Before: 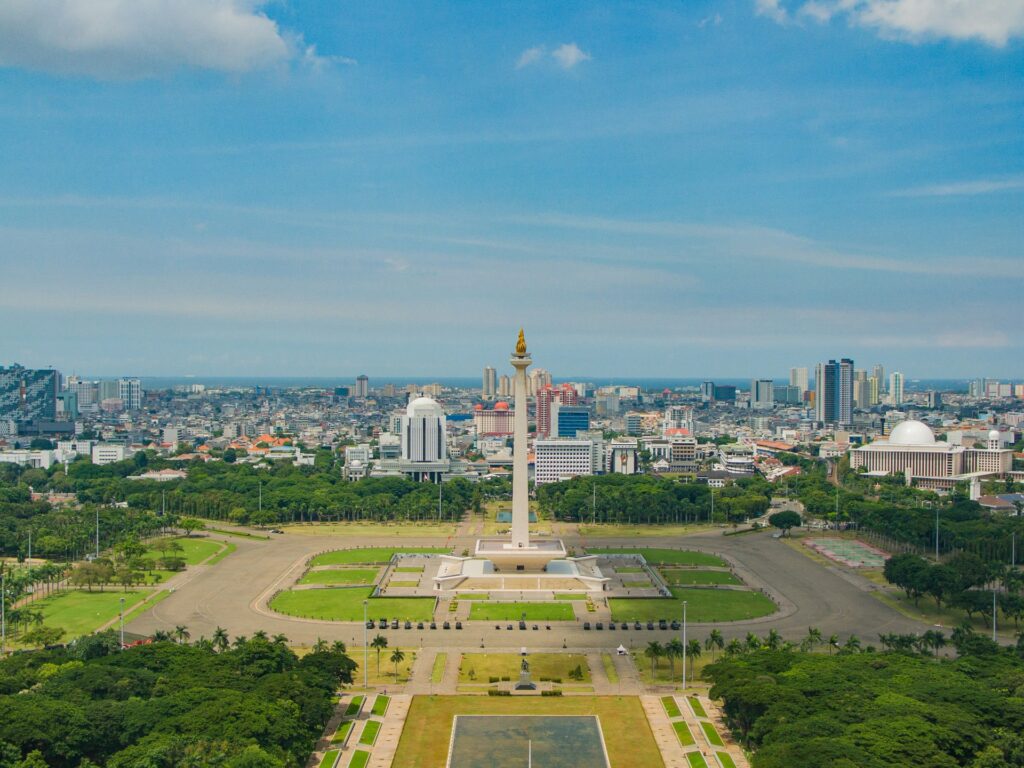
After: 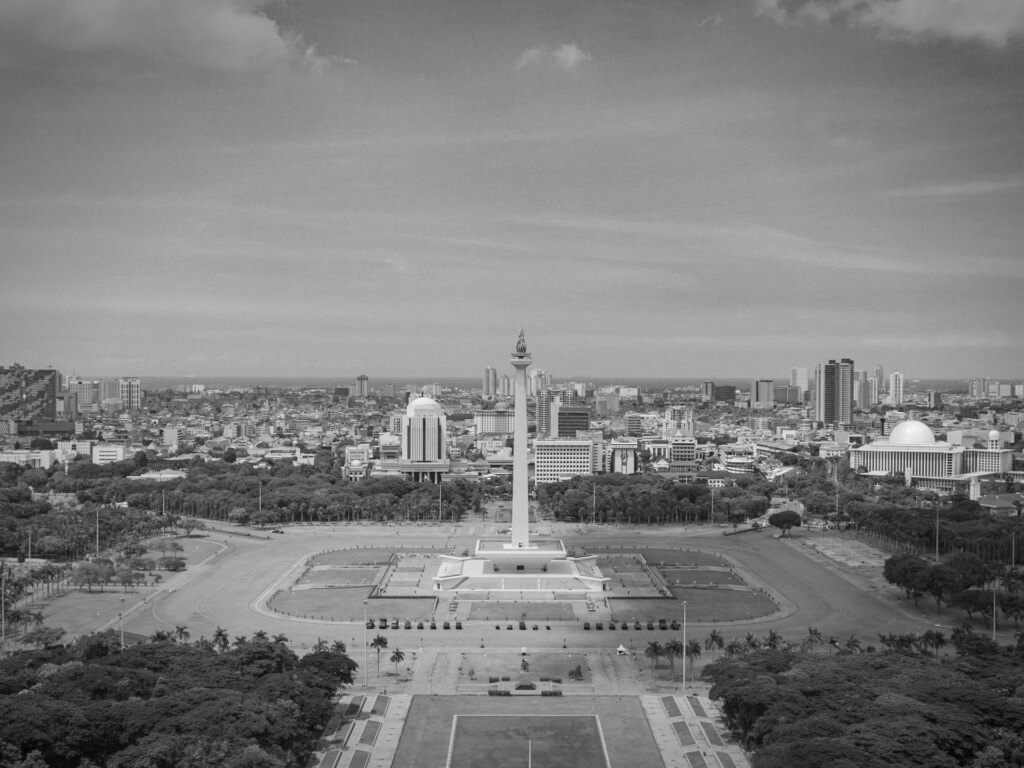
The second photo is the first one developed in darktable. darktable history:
white balance: red 1.123, blue 0.83
color correction: highlights a* 19.59, highlights b* 27.49, shadows a* 3.46, shadows b* -17.28, saturation 0.73
vignetting: fall-off start 79.43%, saturation -0.649, width/height ratio 1.327, unbound false
monochrome: on, module defaults
